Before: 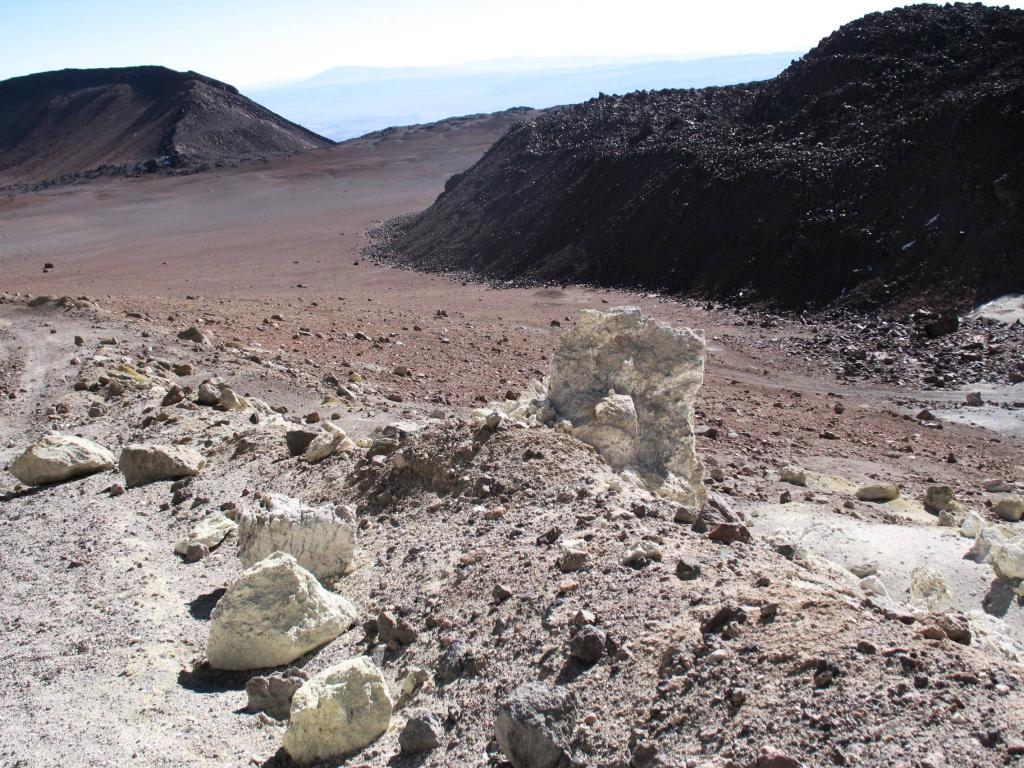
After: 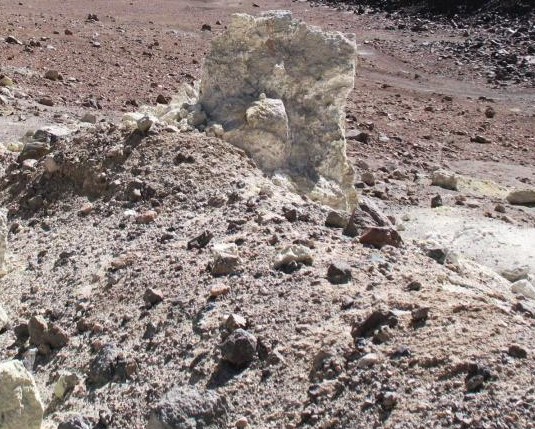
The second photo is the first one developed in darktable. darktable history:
crop: left 34.169%, top 38.667%, right 13.542%, bottom 5.461%
